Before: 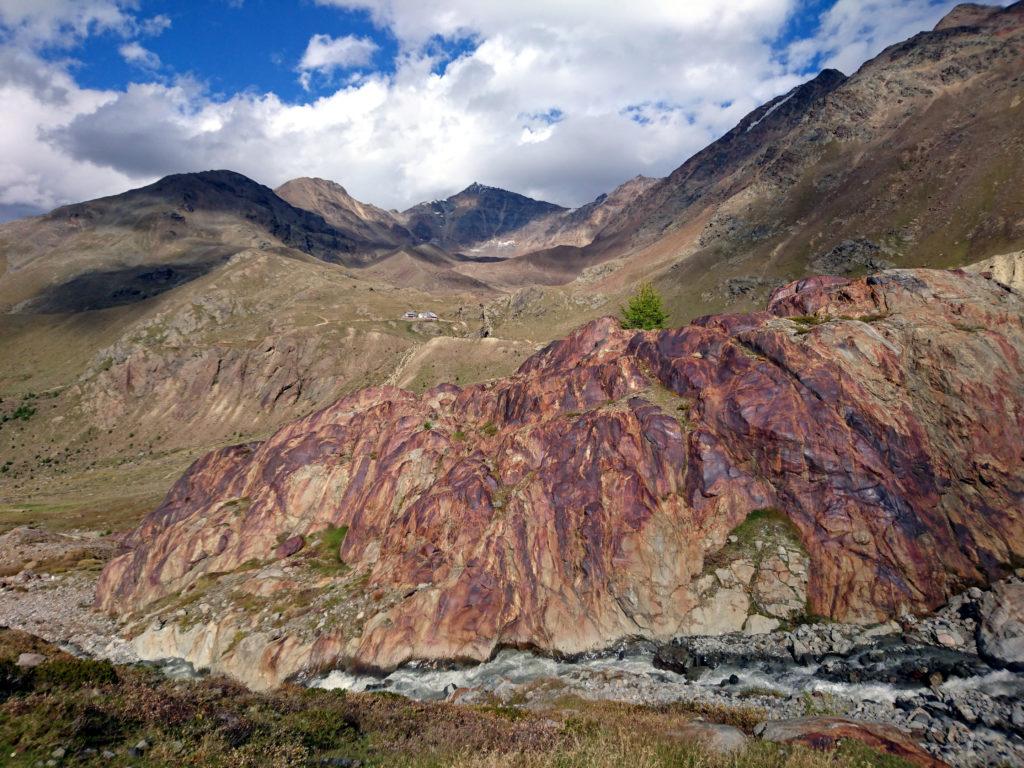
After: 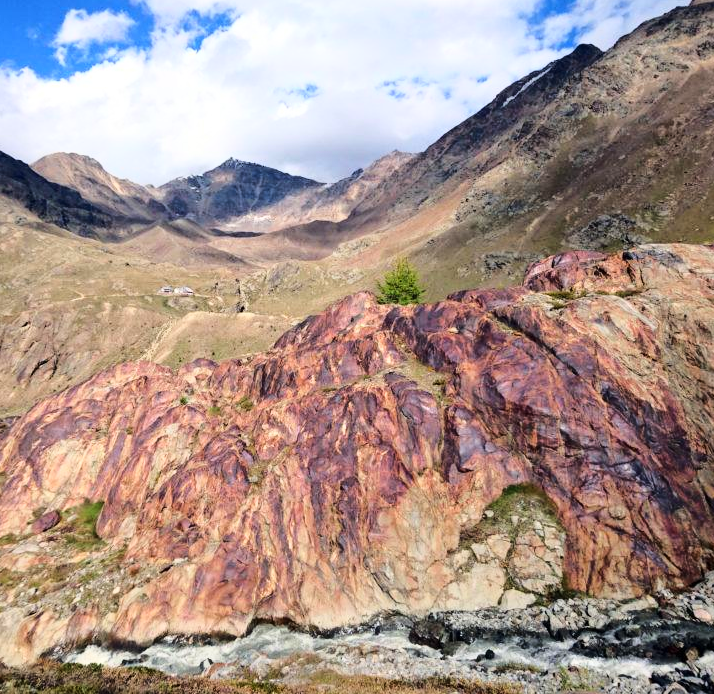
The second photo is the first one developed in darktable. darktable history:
base curve: curves: ch0 [(0, 0) (0.028, 0.03) (0.121, 0.232) (0.46, 0.748) (0.859, 0.968) (1, 1)]
crop and rotate: left 23.918%, top 3.301%, right 6.306%, bottom 6.259%
